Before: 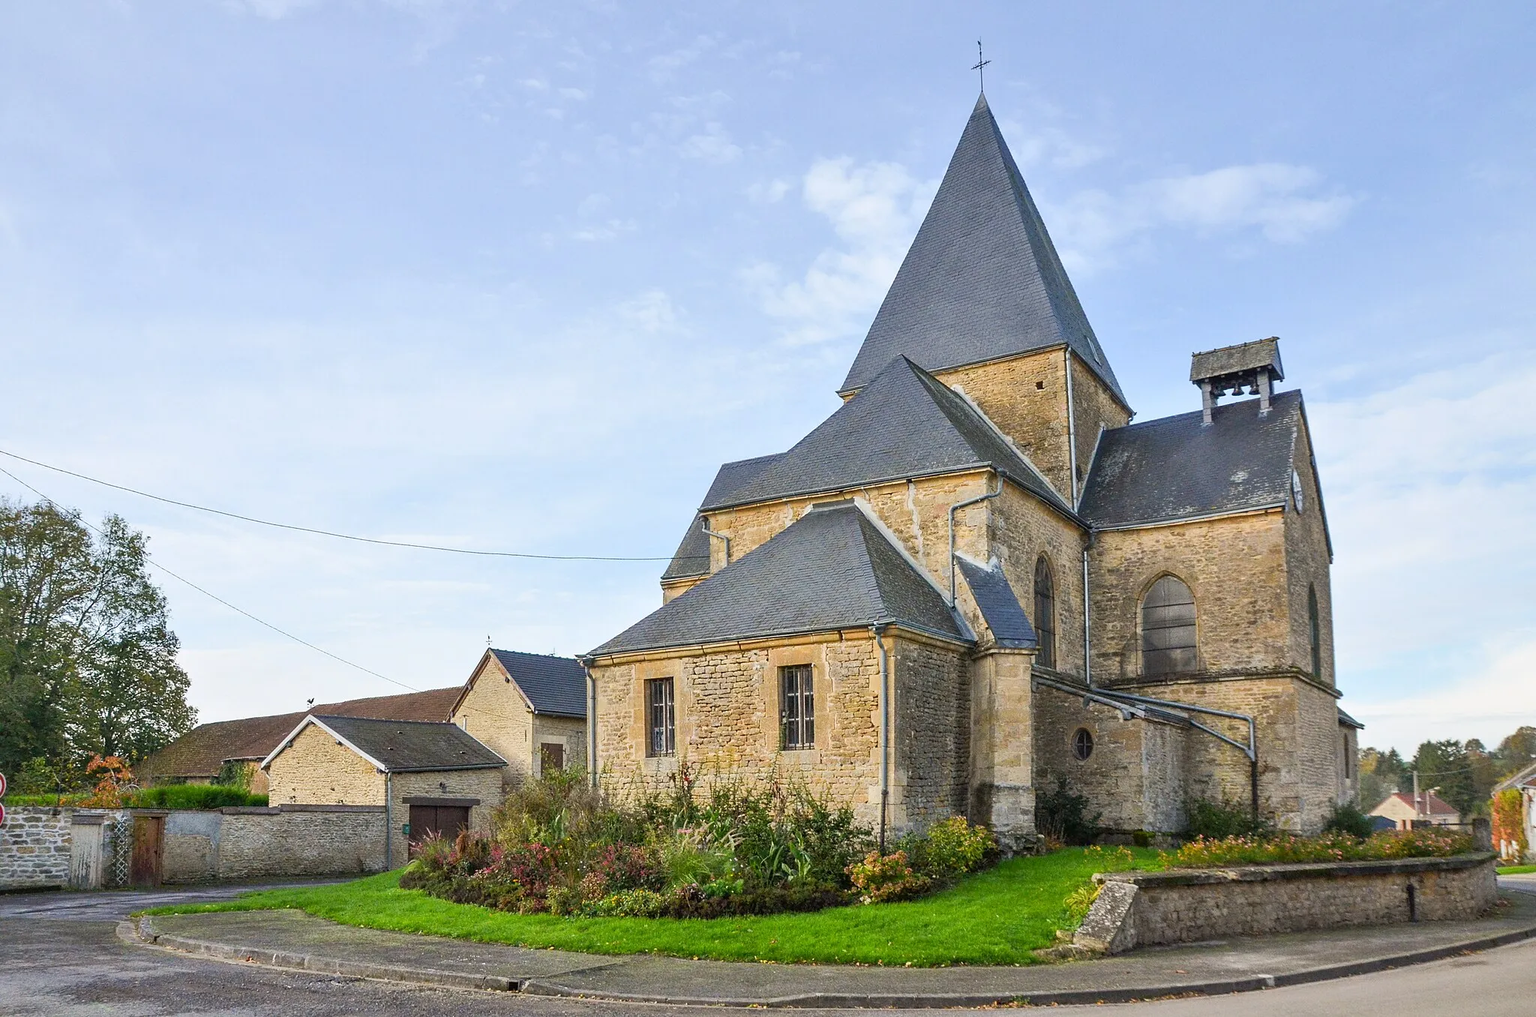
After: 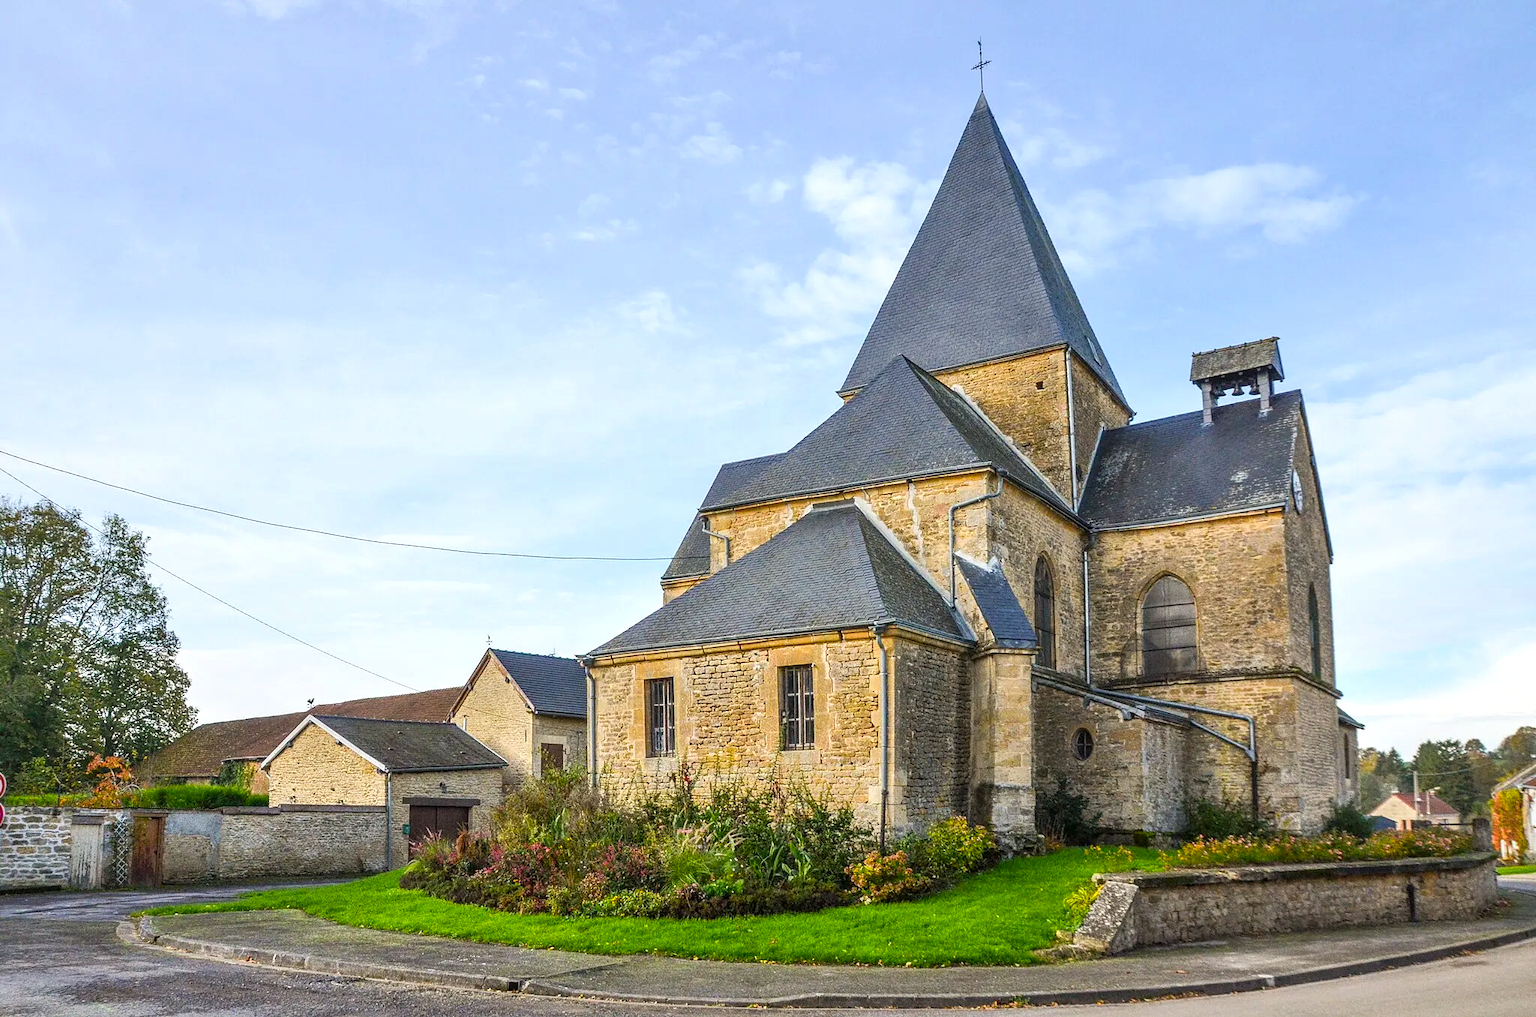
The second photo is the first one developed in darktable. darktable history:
color balance rgb: highlights gain › luminance 9.66%, global offset › luminance 0.485%, perceptual saturation grading › global saturation 25.685%
local contrast: detail 130%
